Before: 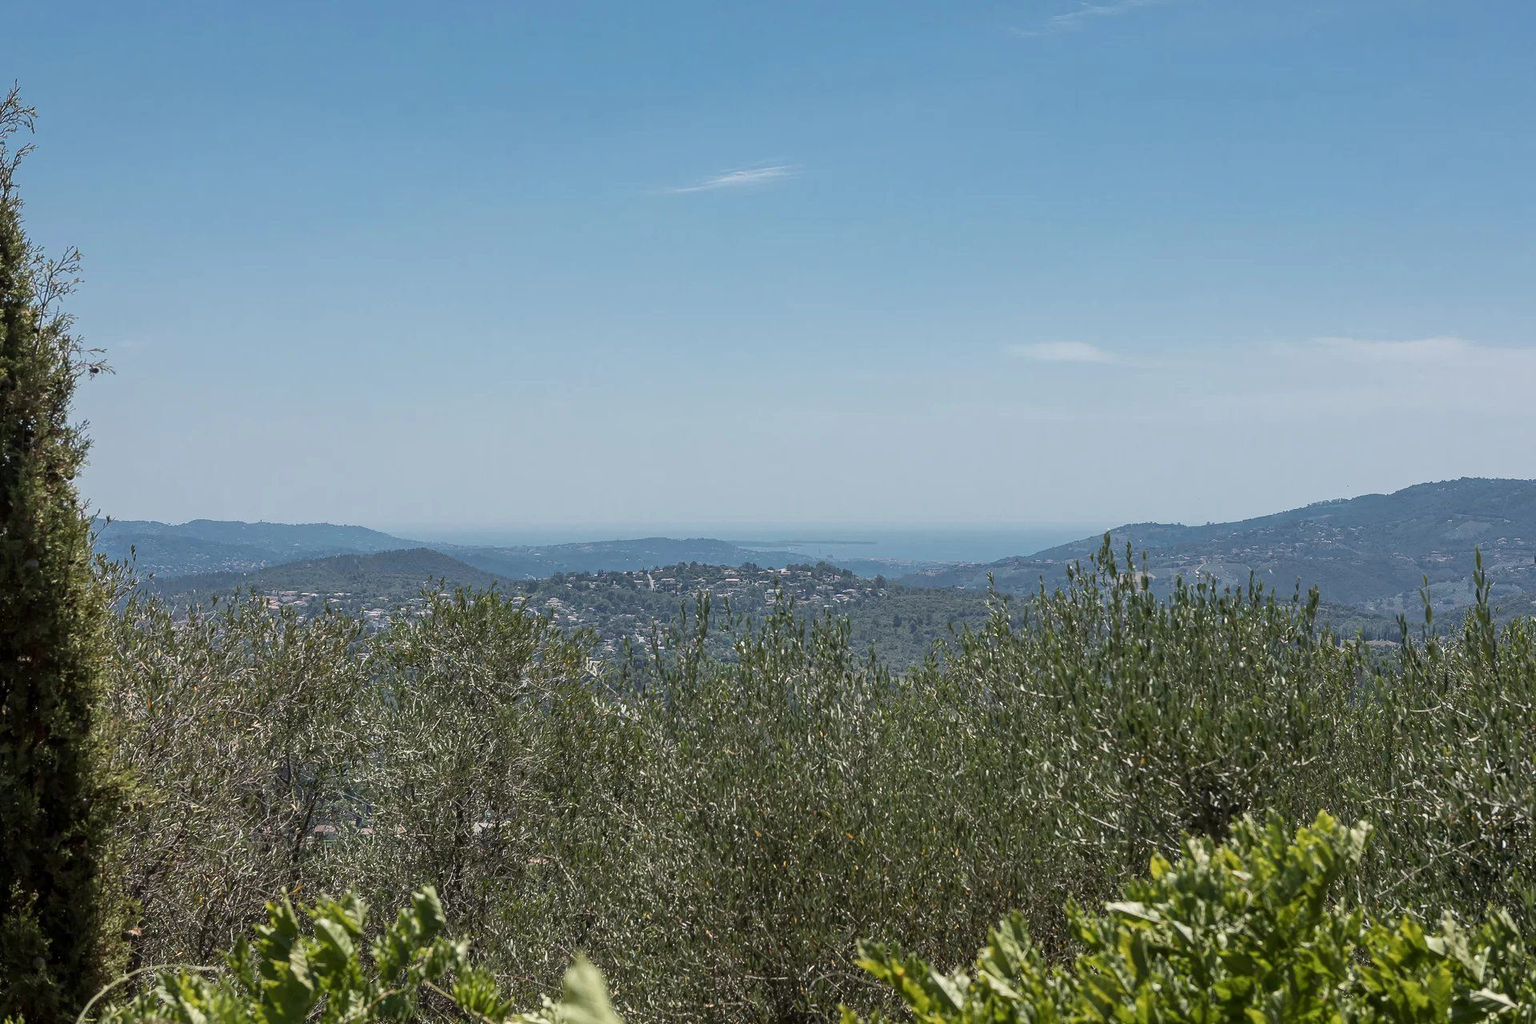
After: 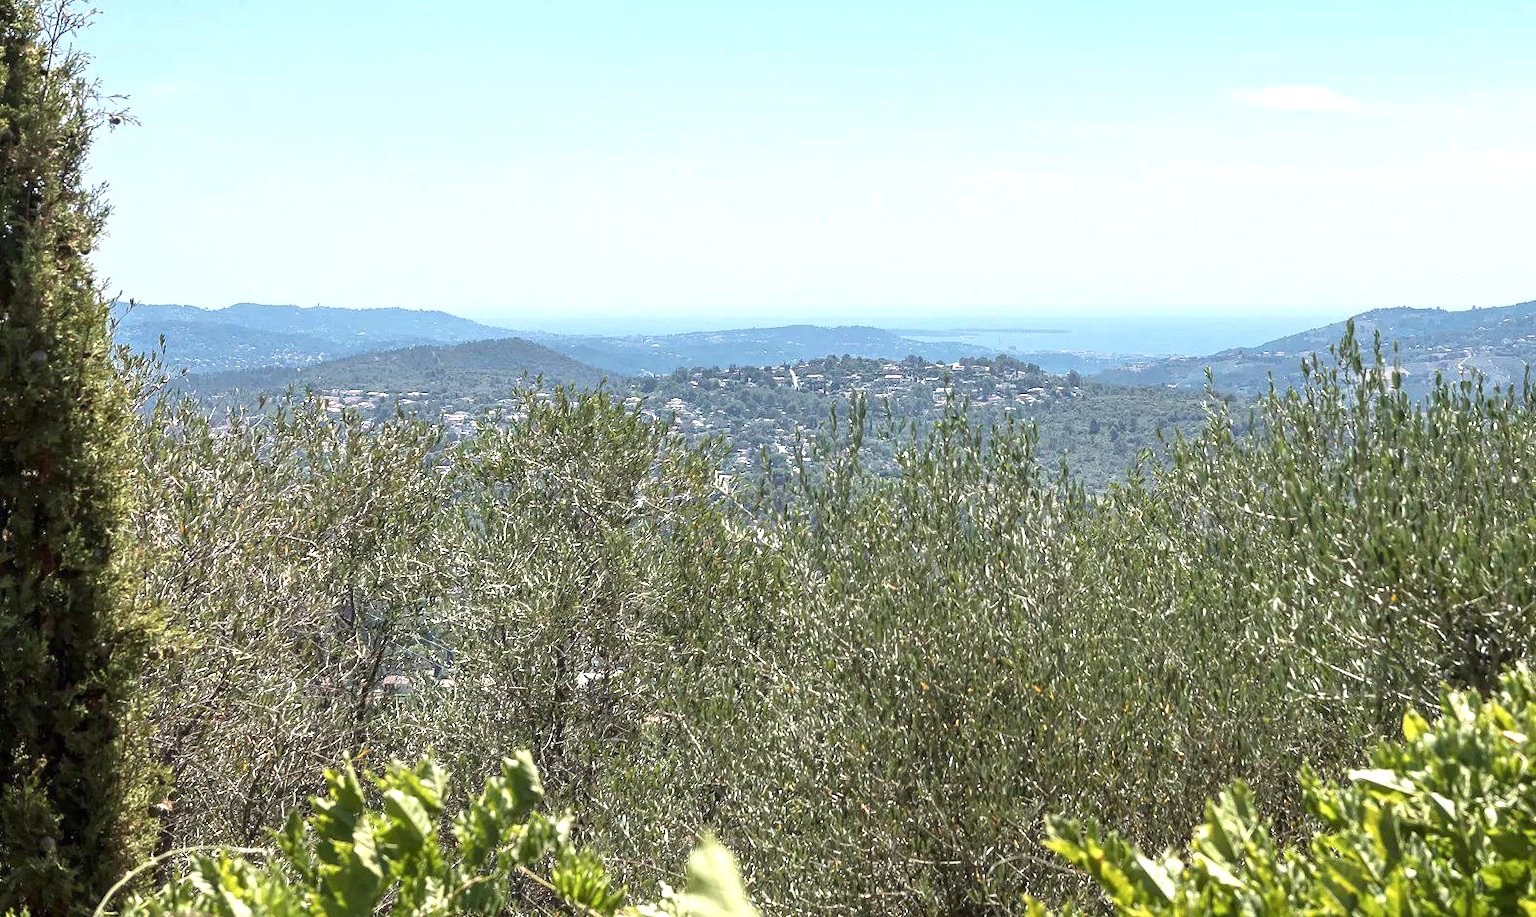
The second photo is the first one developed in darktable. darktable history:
exposure: black level correction 0, exposure 1.192 EV, compensate highlight preservation false
crop: top 26.533%, right 18.01%
